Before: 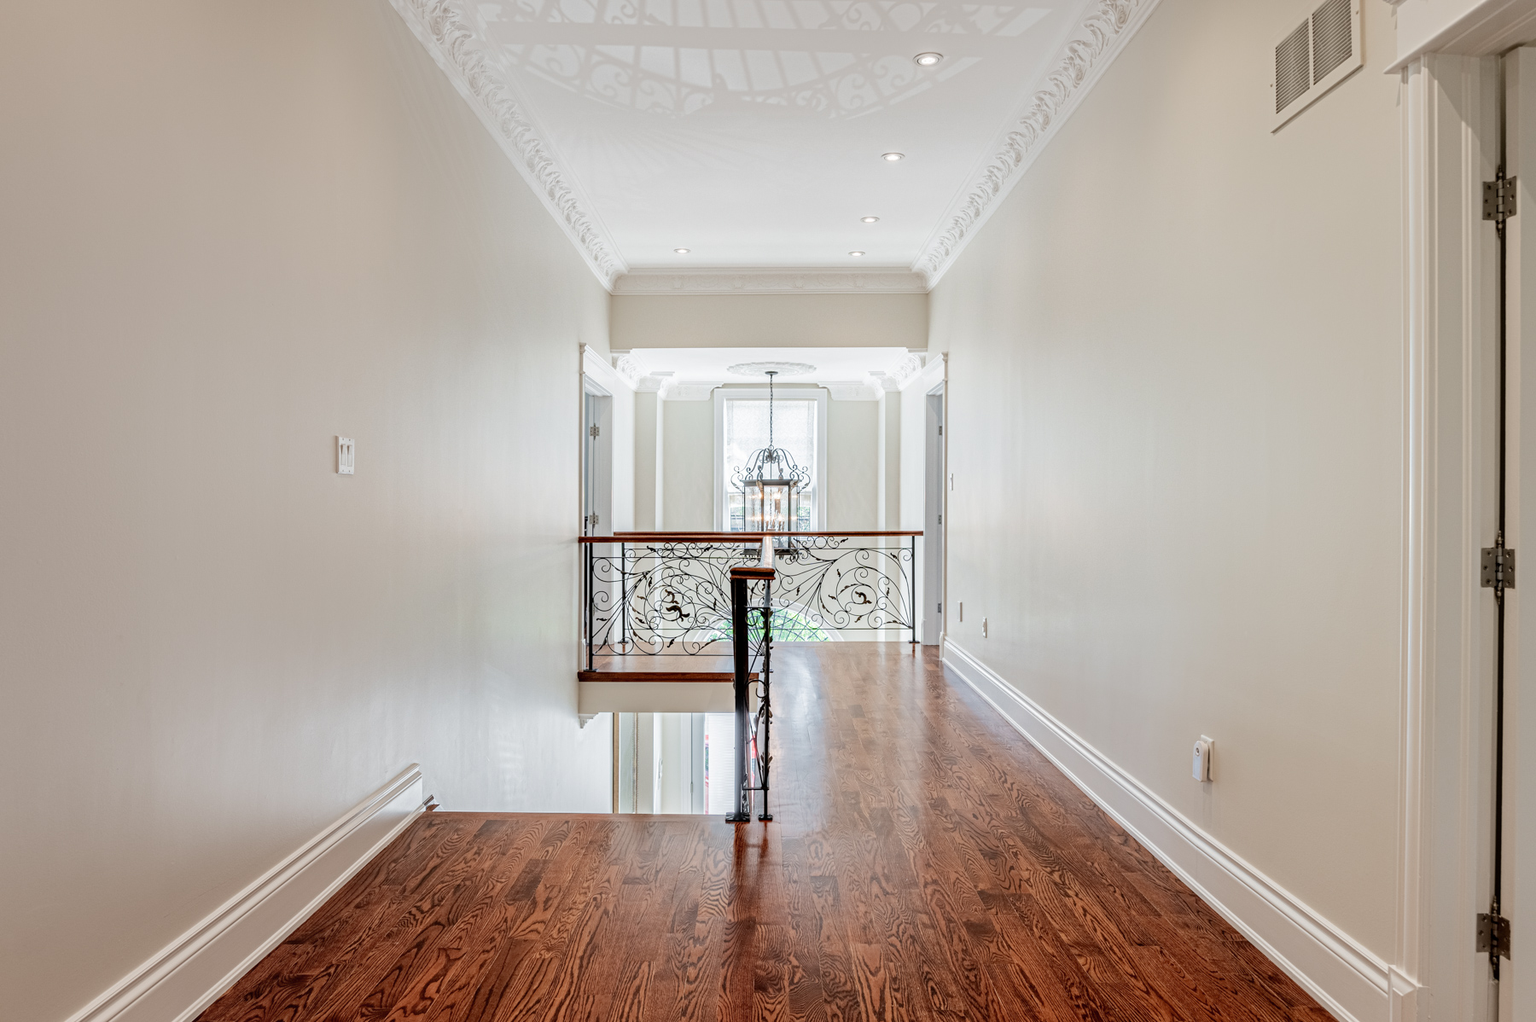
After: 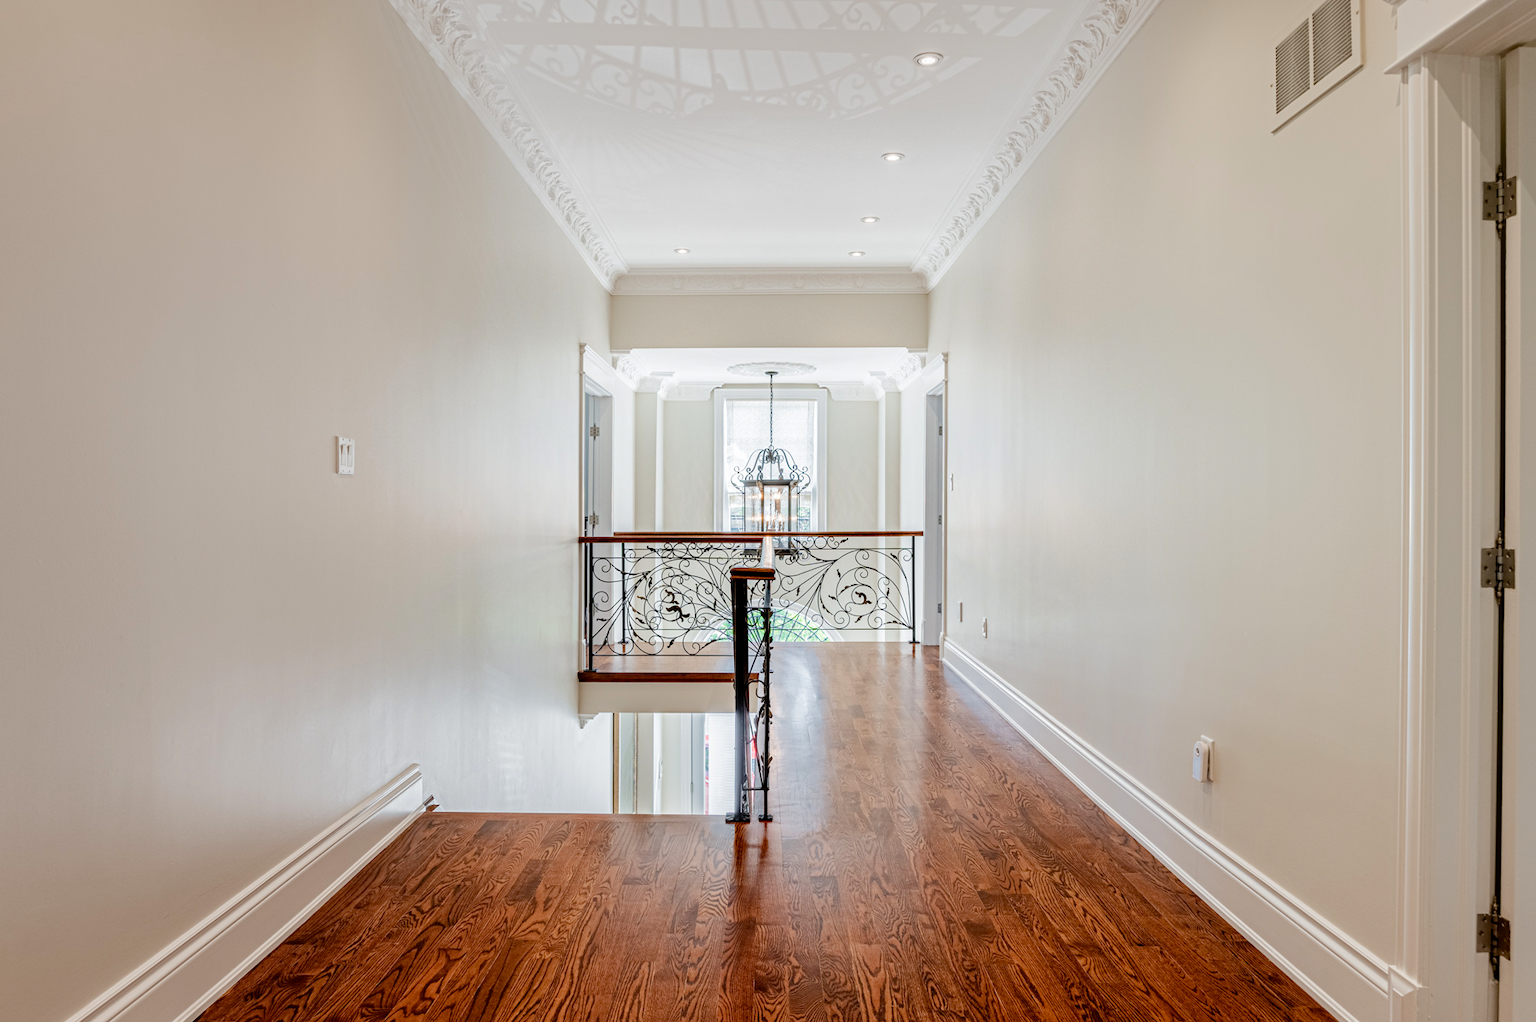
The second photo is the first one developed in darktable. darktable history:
color balance rgb: shadows lift › hue 85.28°, perceptual saturation grading › global saturation 20%, perceptual saturation grading › highlights -25.29%, perceptual saturation grading › shadows 24.972%, global vibrance 20%
